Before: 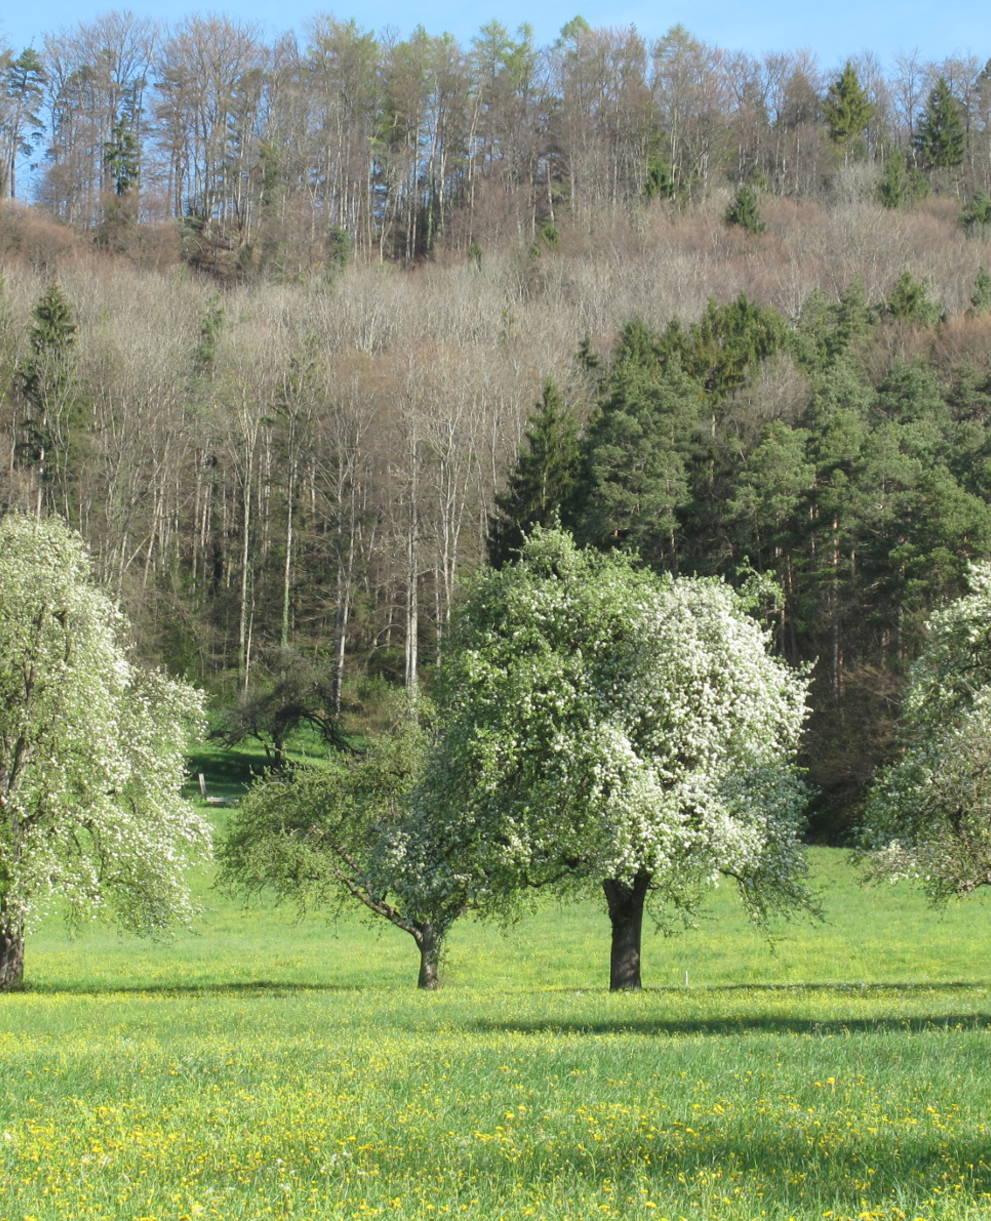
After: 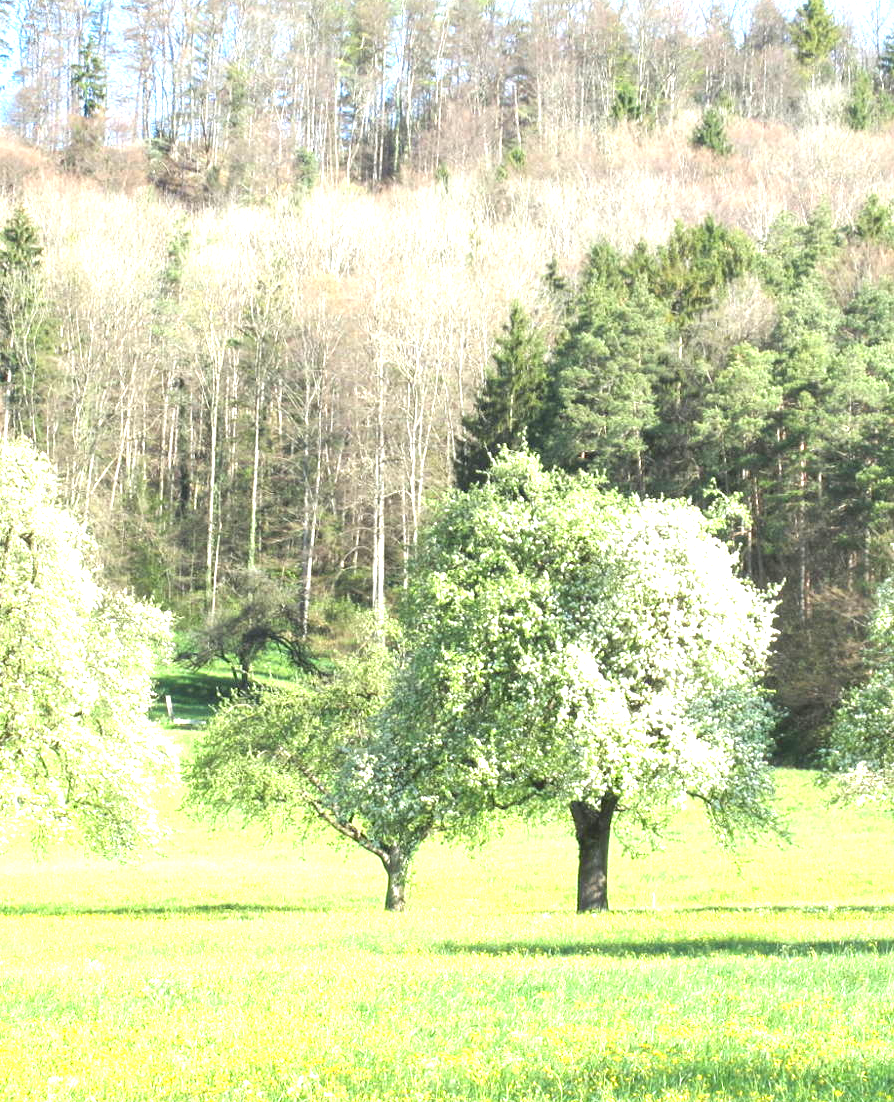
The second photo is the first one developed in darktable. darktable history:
exposure: black level correction 0.001, exposure 1.711 EV, compensate highlight preservation false
crop: left 3.403%, top 6.47%, right 6.336%, bottom 3.211%
